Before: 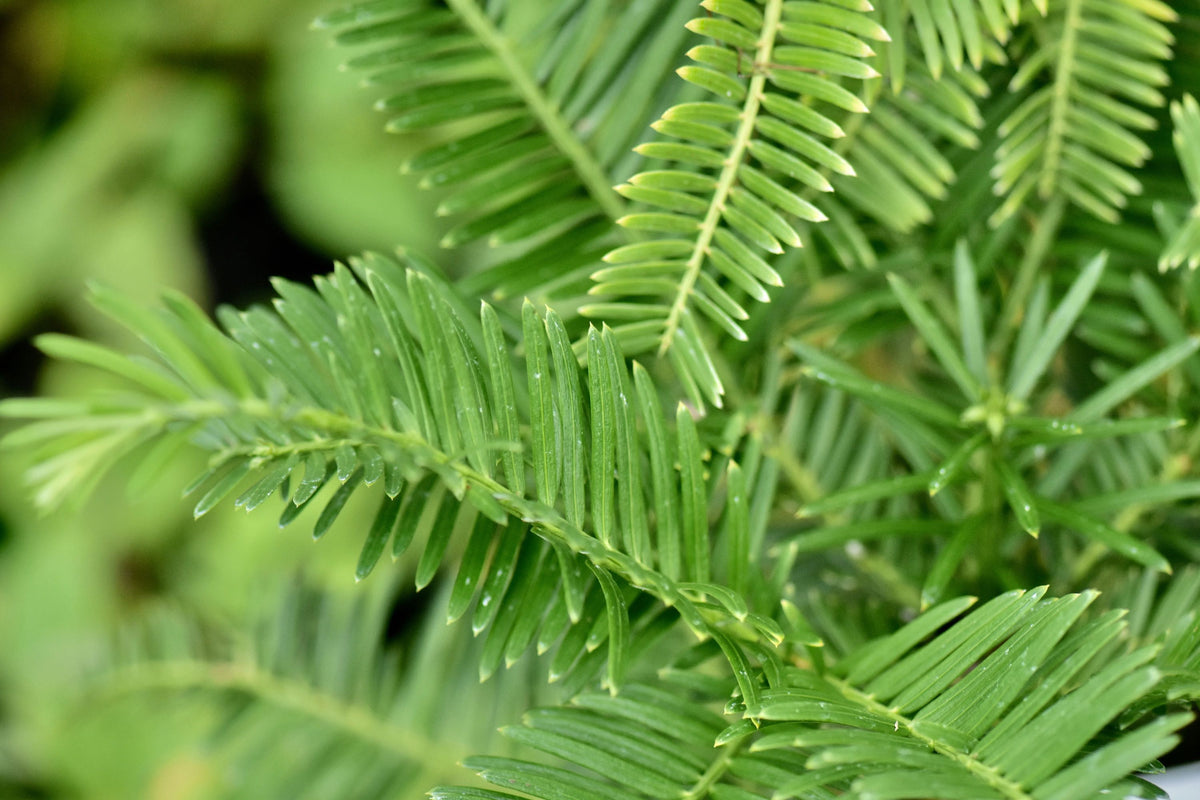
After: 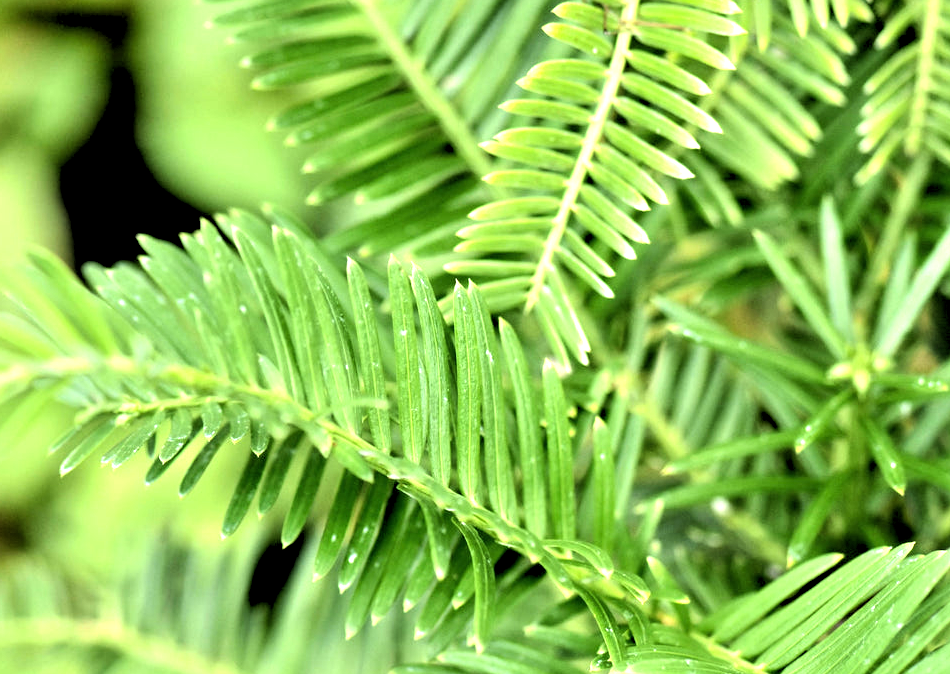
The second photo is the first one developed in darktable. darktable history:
tone equalizer: -8 EV -0.417 EV, -7 EV -0.389 EV, -6 EV -0.333 EV, -5 EV -0.222 EV, -3 EV 0.222 EV, -2 EV 0.333 EV, -1 EV 0.389 EV, +0 EV 0.417 EV, edges refinement/feathering 500, mask exposure compensation -1.57 EV, preserve details no
exposure: exposure 0.6 EV, compensate highlight preservation false
crop: left 11.225%, top 5.381%, right 9.565%, bottom 10.314%
rgb levels: levels [[0.034, 0.472, 0.904], [0, 0.5, 1], [0, 0.5, 1]]
